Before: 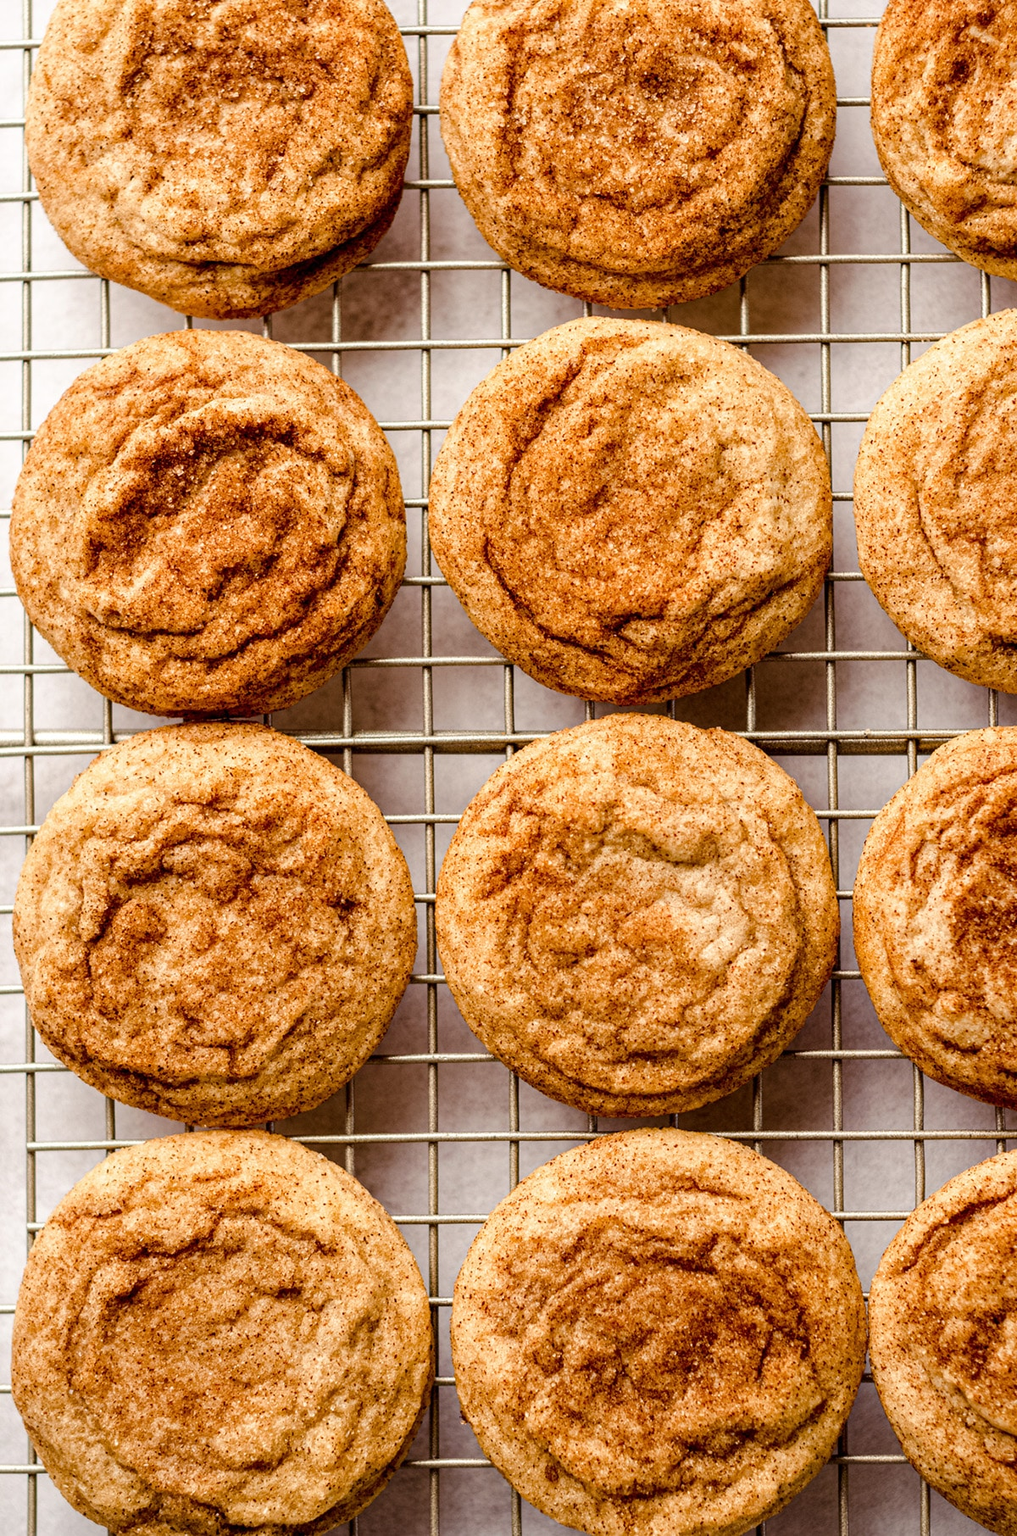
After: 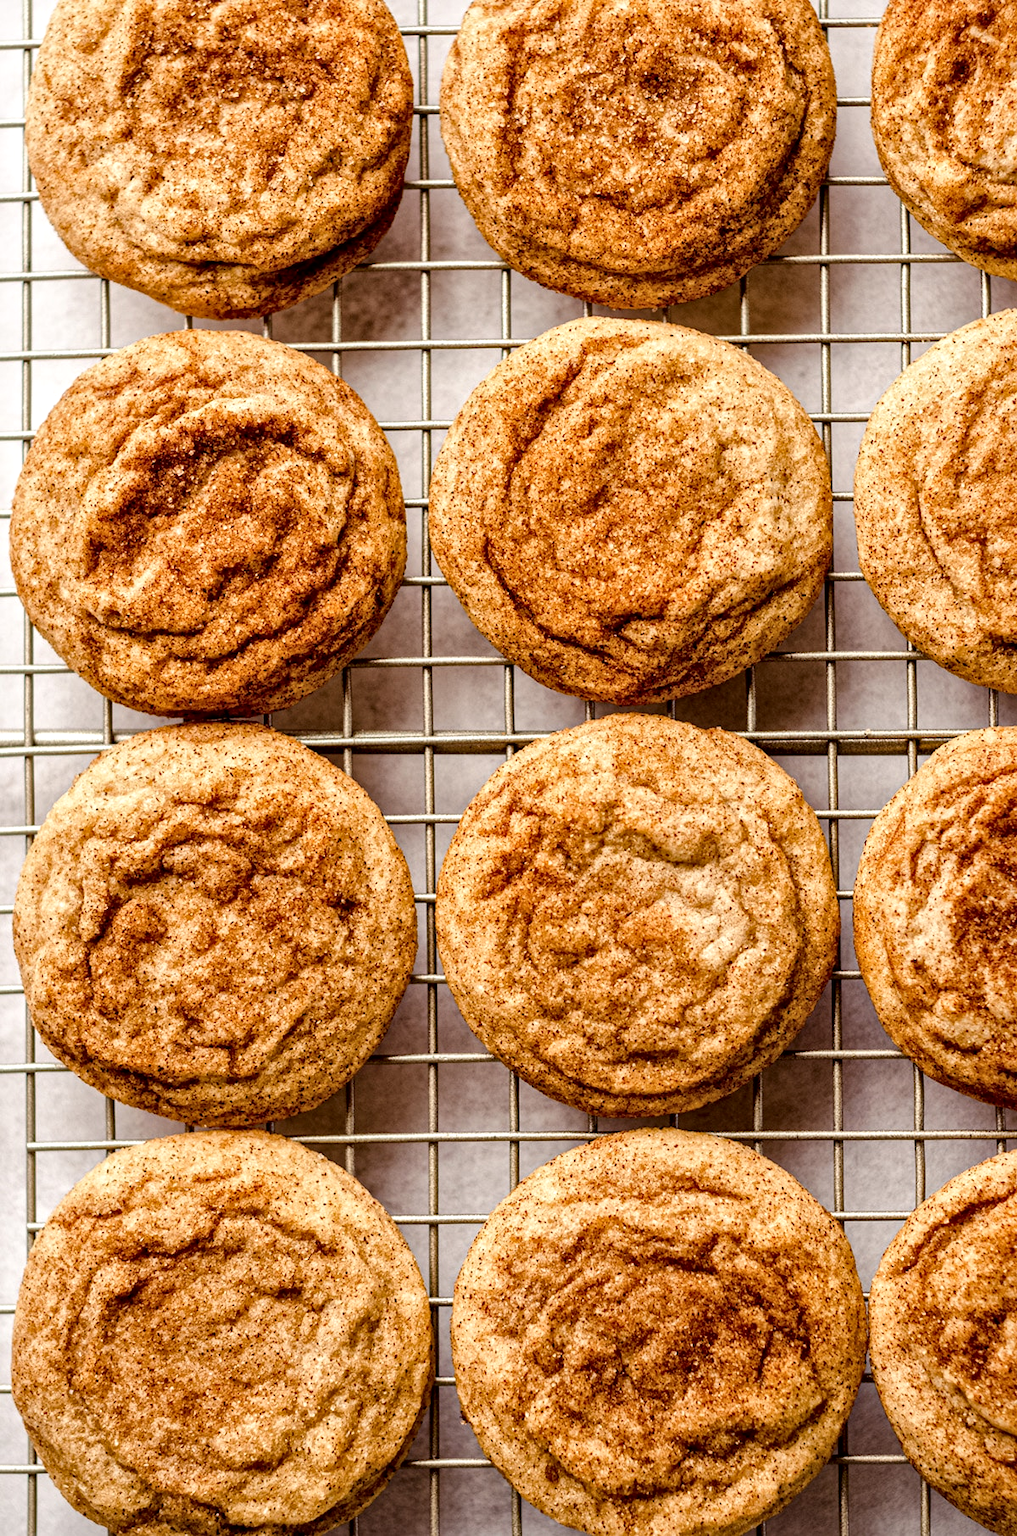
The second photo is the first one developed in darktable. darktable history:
local contrast: mode bilateral grid, contrast 21, coarseness 20, detail 150%, midtone range 0.2
